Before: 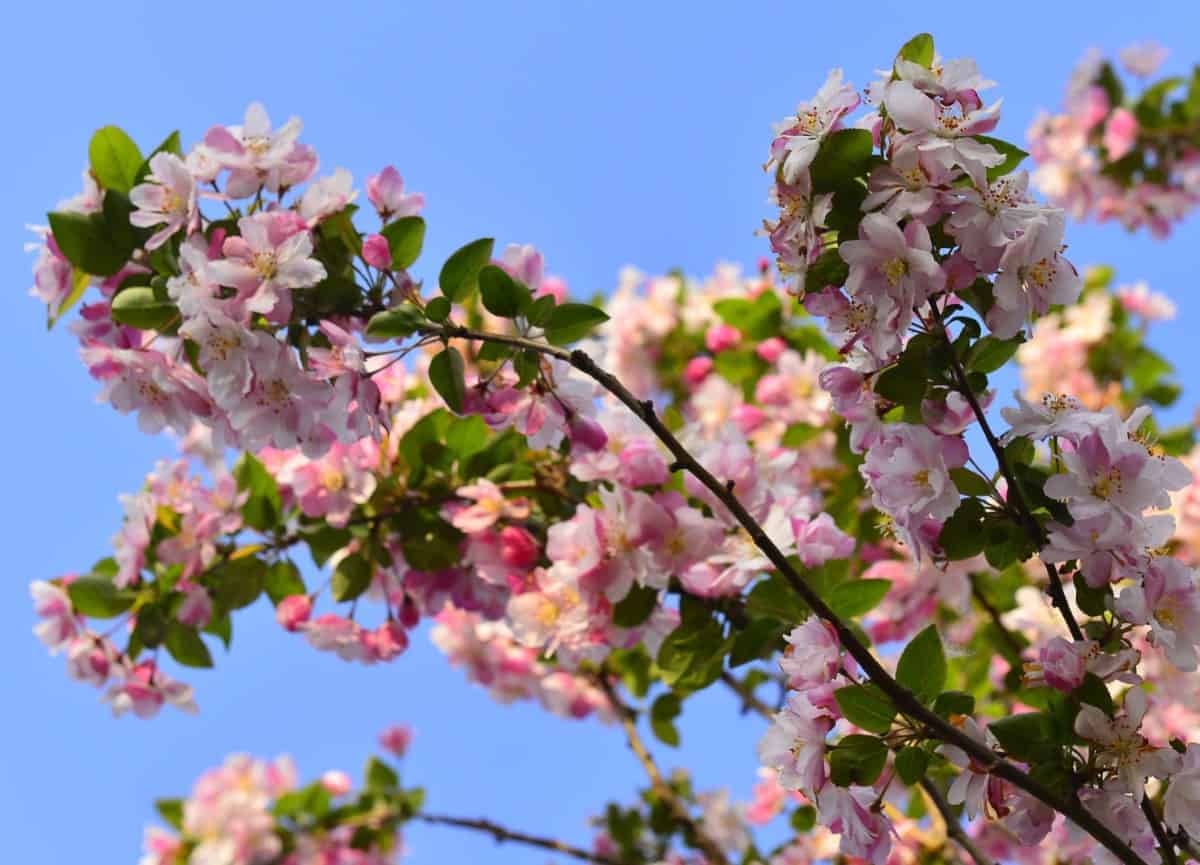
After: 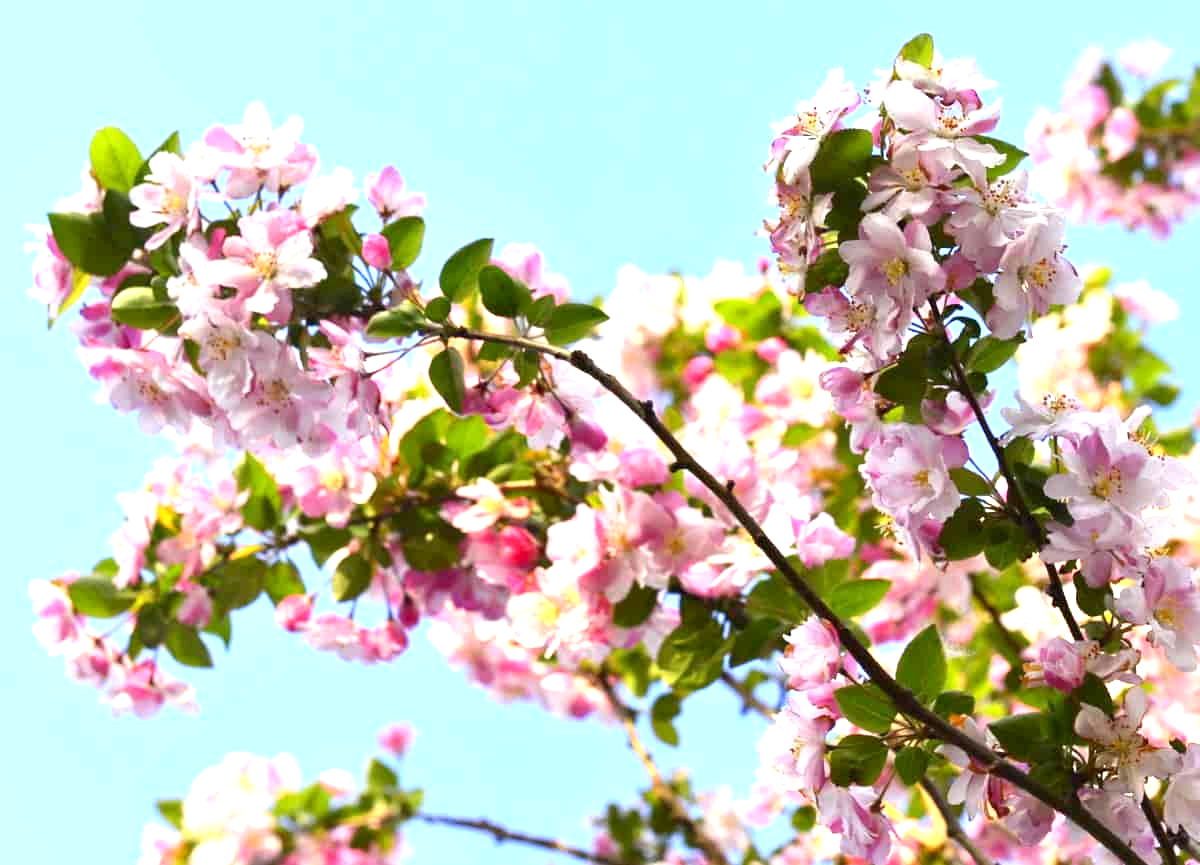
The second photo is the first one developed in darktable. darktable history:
exposure: black level correction 0.001, exposure 1.325 EV, compensate highlight preservation false
